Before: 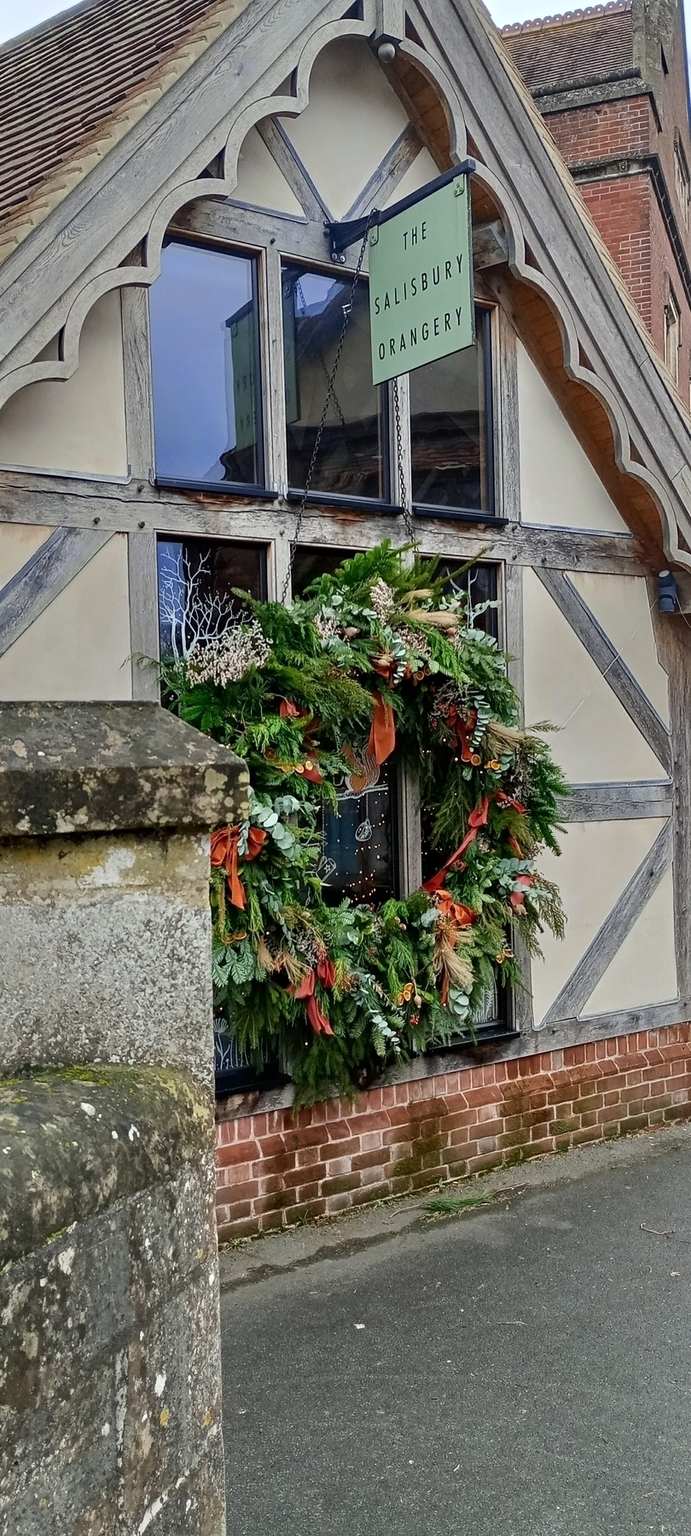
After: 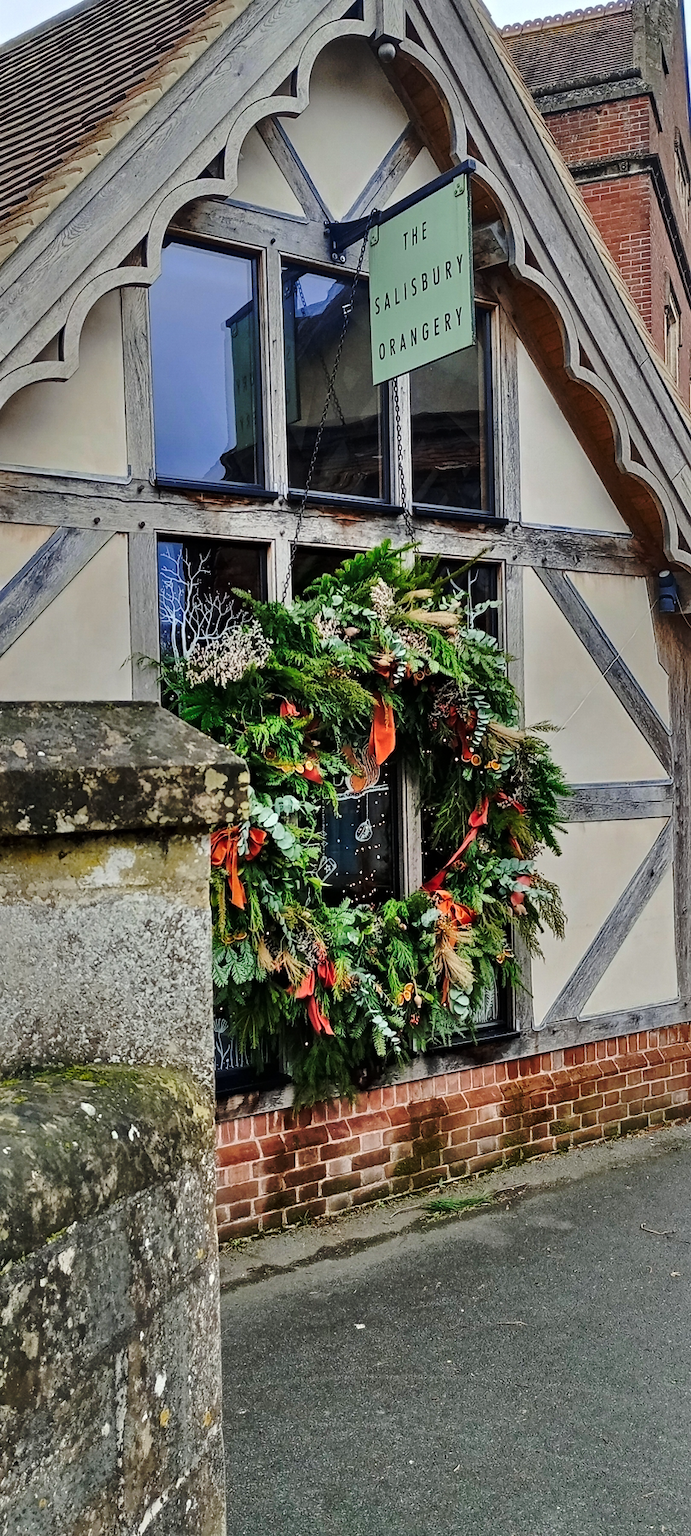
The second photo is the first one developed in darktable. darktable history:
shadows and highlights: shadows 74.68, highlights -25.4, soften with gaussian
base curve: curves: ch0 [(0, 0) (0.073, 0.04) (0.157, 0.139) (0.492, 0.492) (0.758, 0.758) (1, 1)], preserve colors none
